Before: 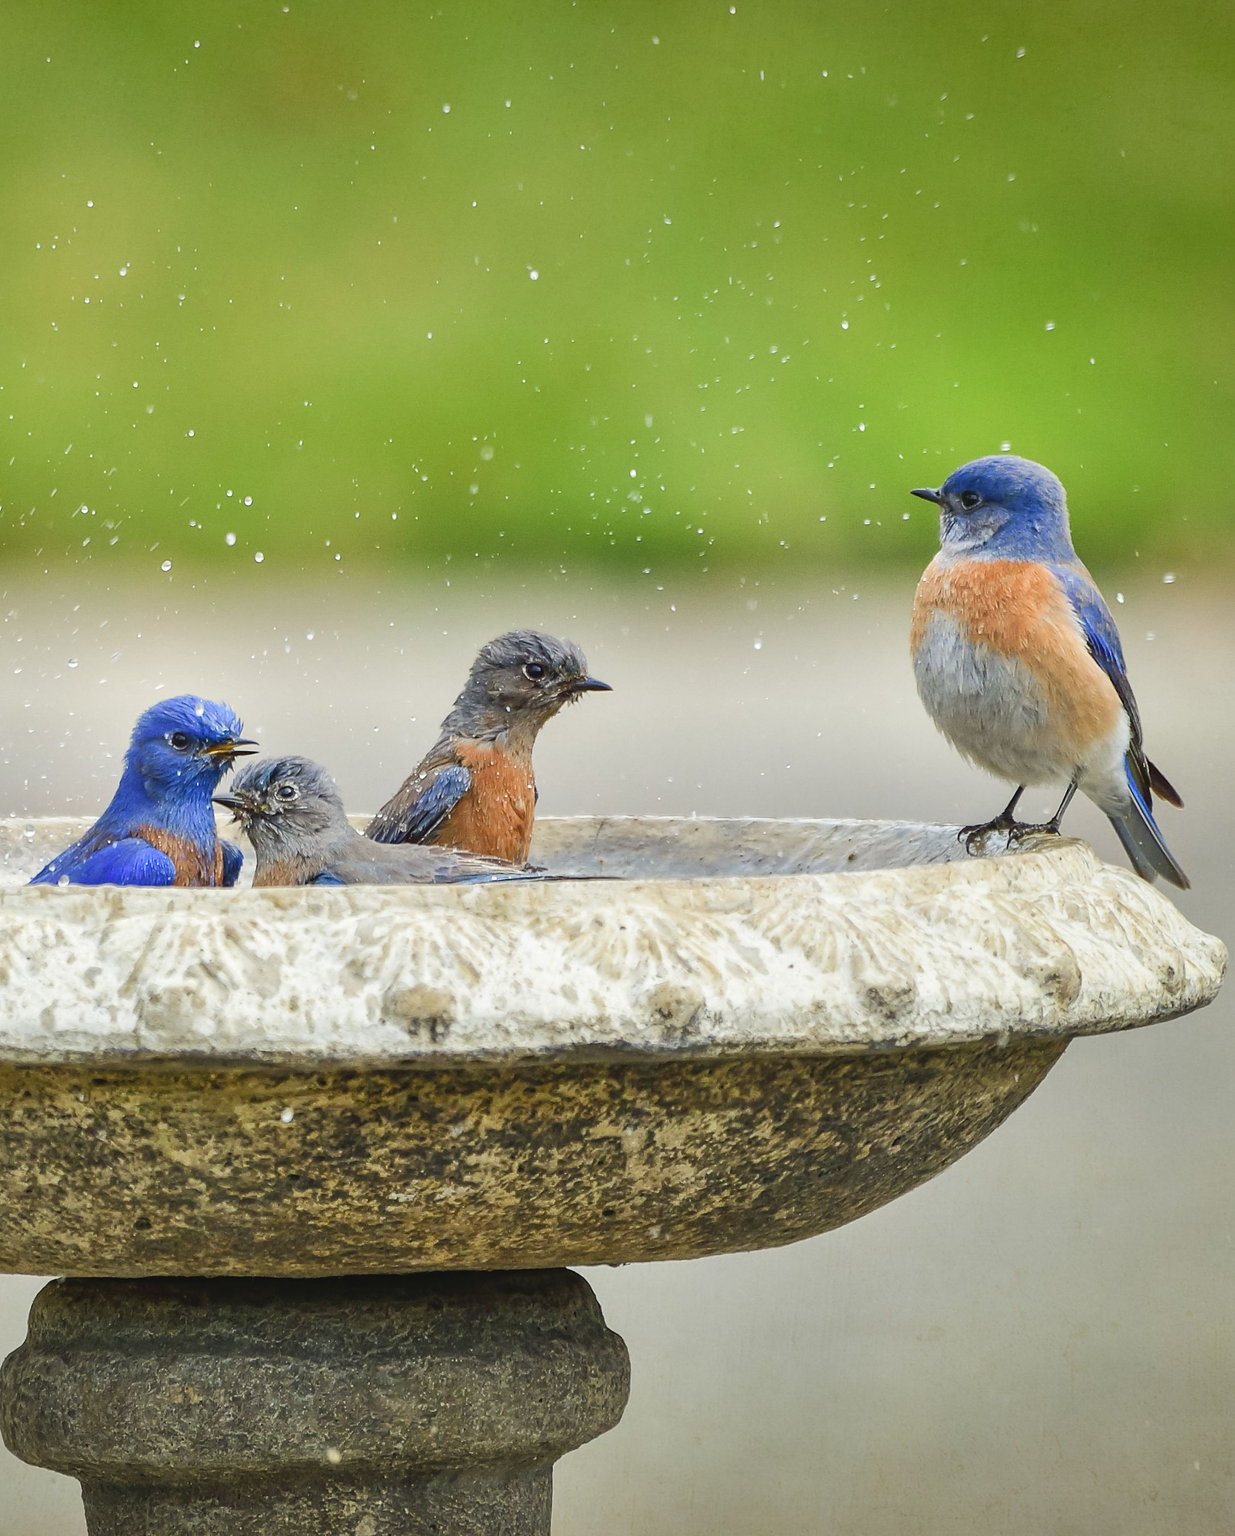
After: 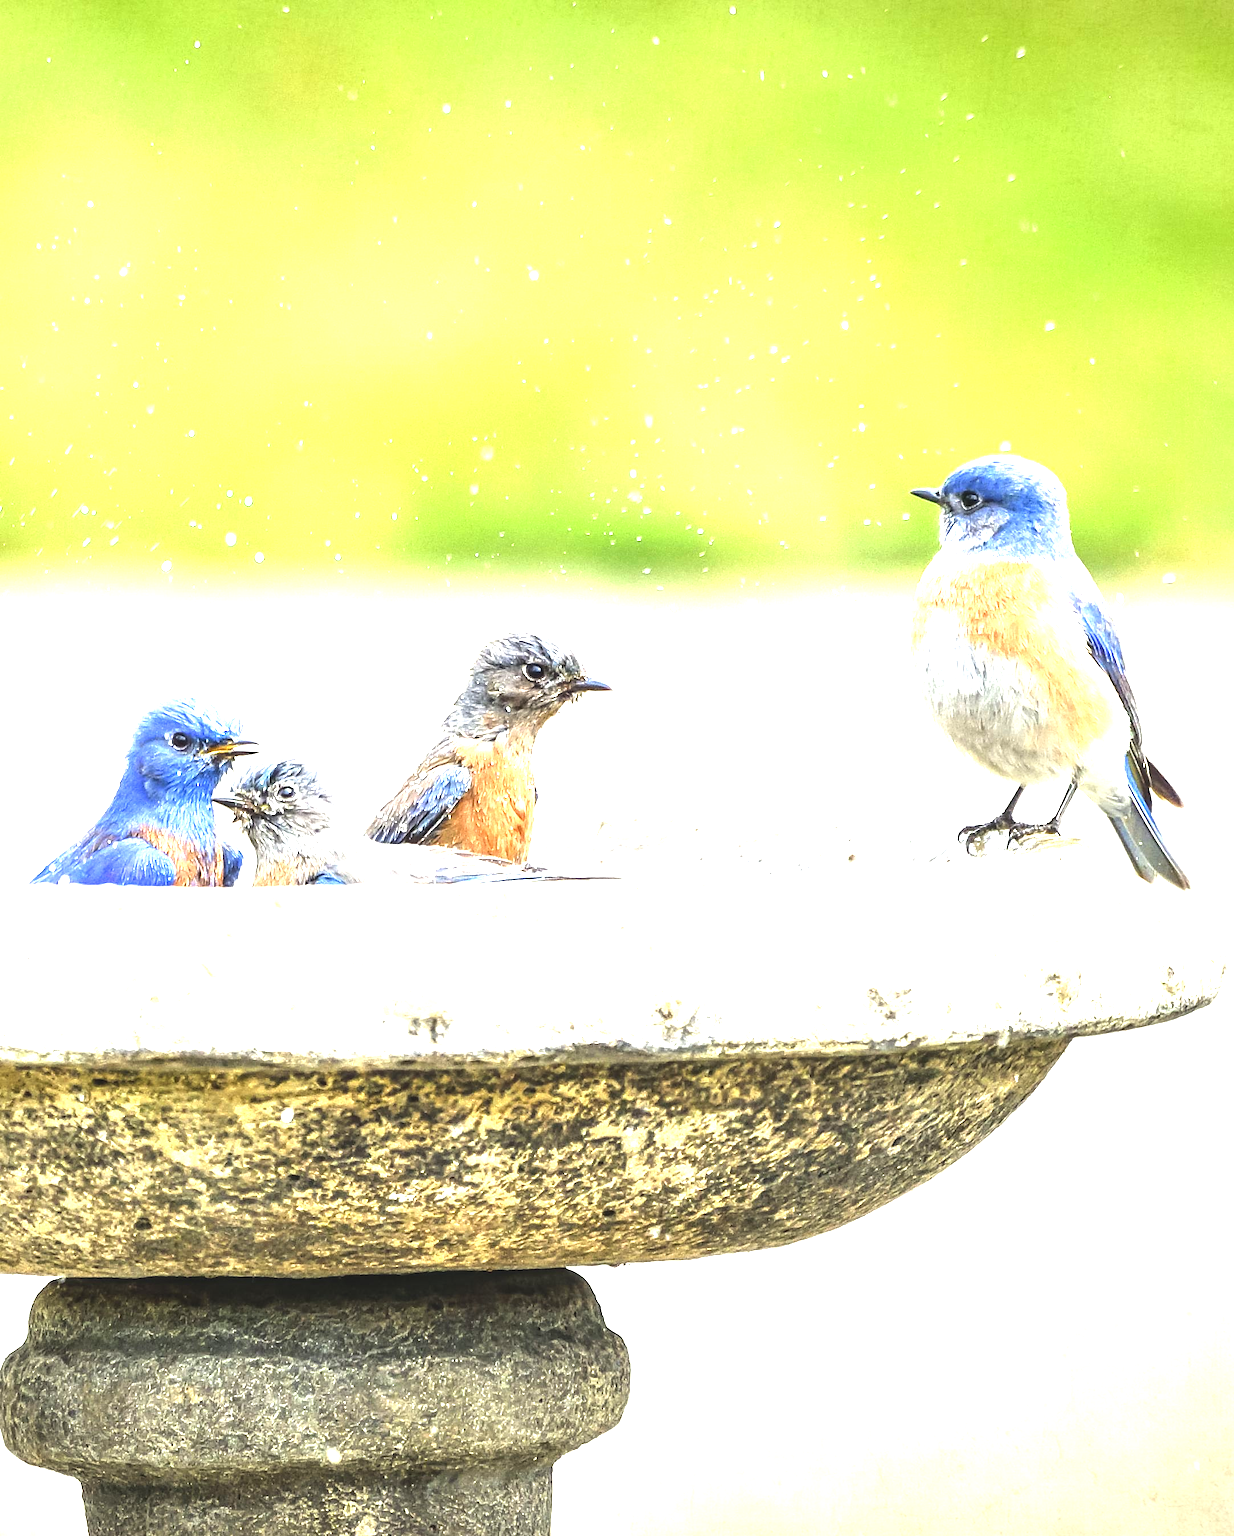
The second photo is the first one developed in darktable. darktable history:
tone equalizer: -8 EV -1.1 EV, -7 EV -1 EV, -6 EV -0.831 EV, -5 EV -0.567 EV, -3 EV 0.549 EV, -2 EV 0.852 EV, -1 EV 0.987 EV, +0 EV 1.08 EV, smoothing diameter 2.17%, edges refinement/feathering 23.93, mask exposure compensation -1.57 EV, filter diffusion 5
local contrast: on, module defaults
exposure: black level correction 0, exposure 1.102 EV, compensate exposure bias true, compensate highlight preservation false
